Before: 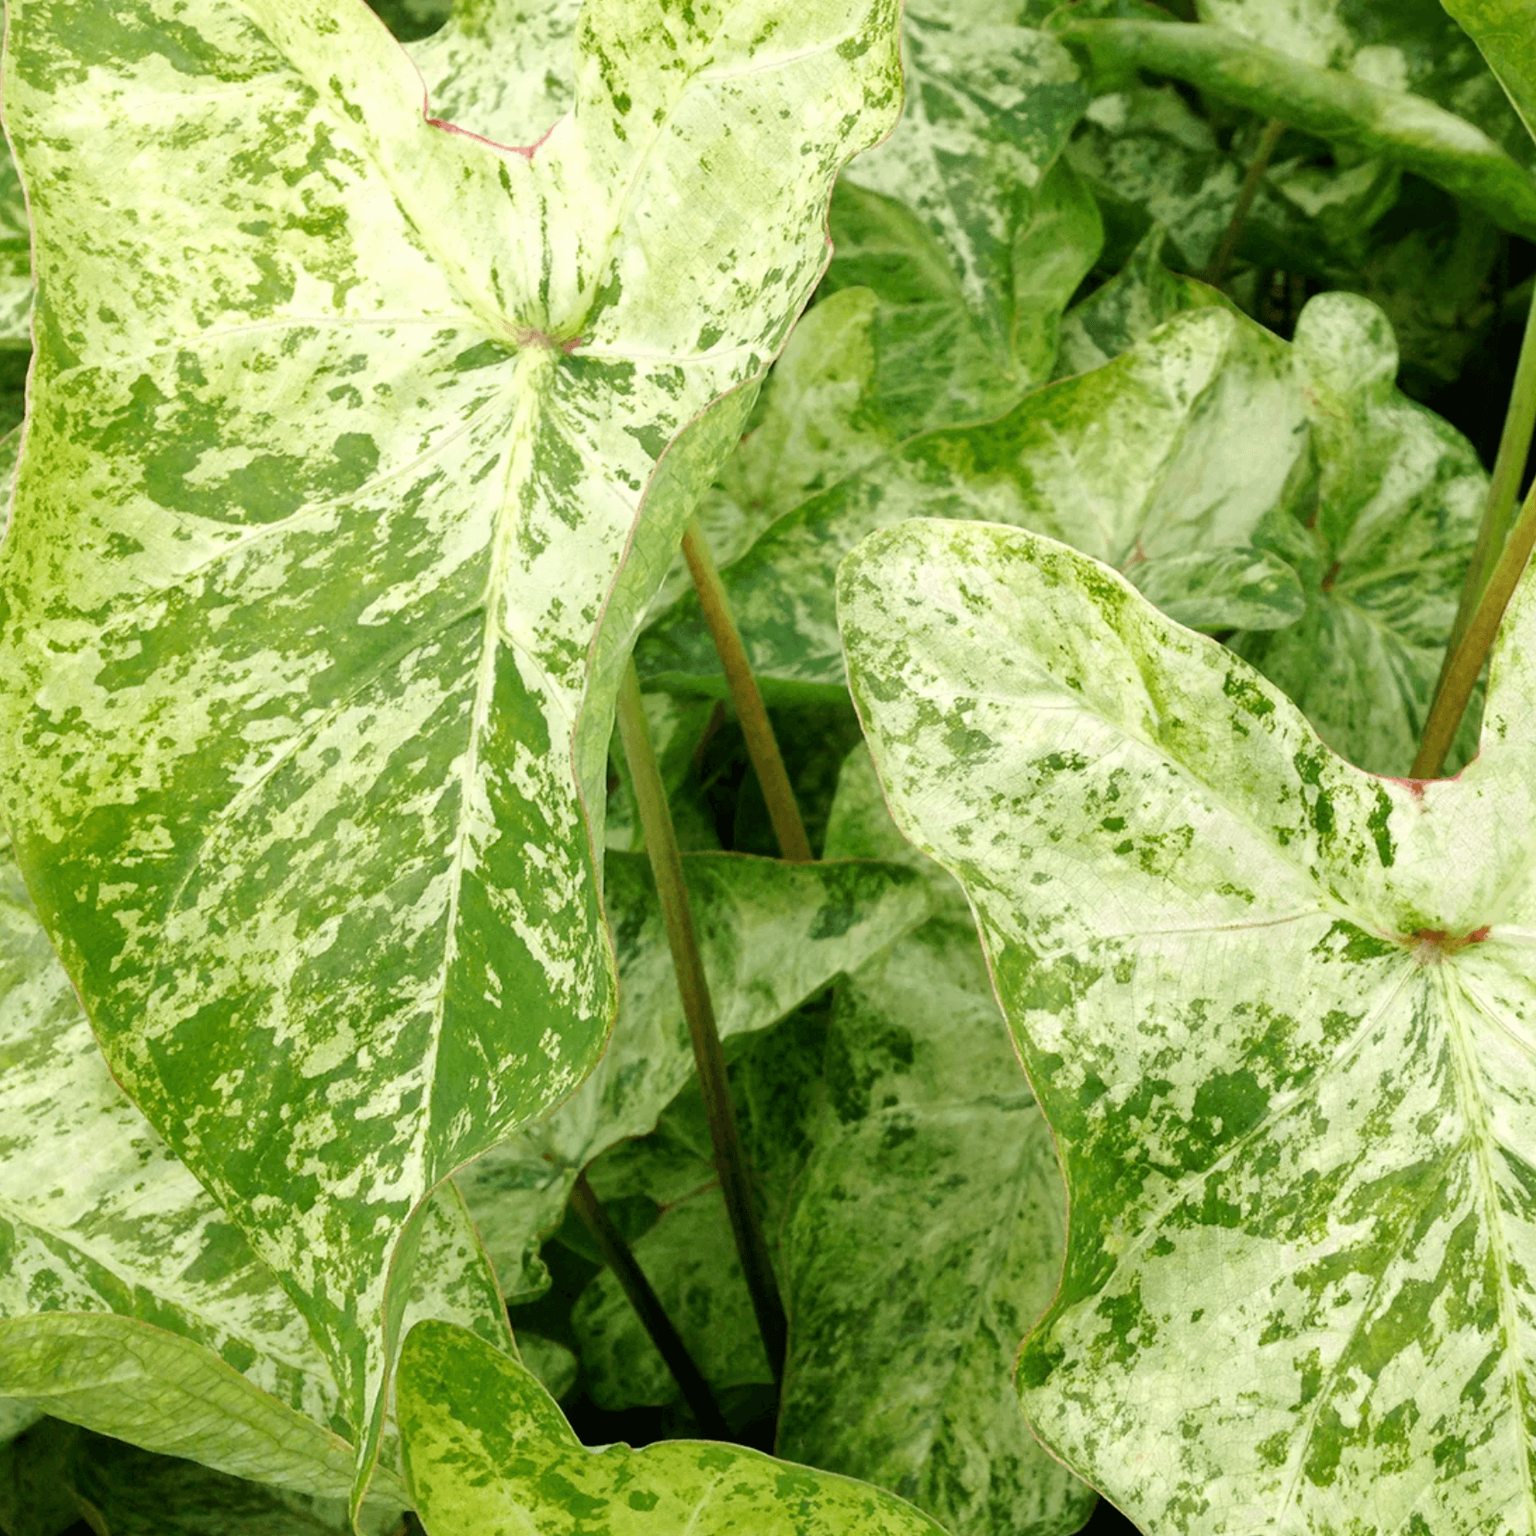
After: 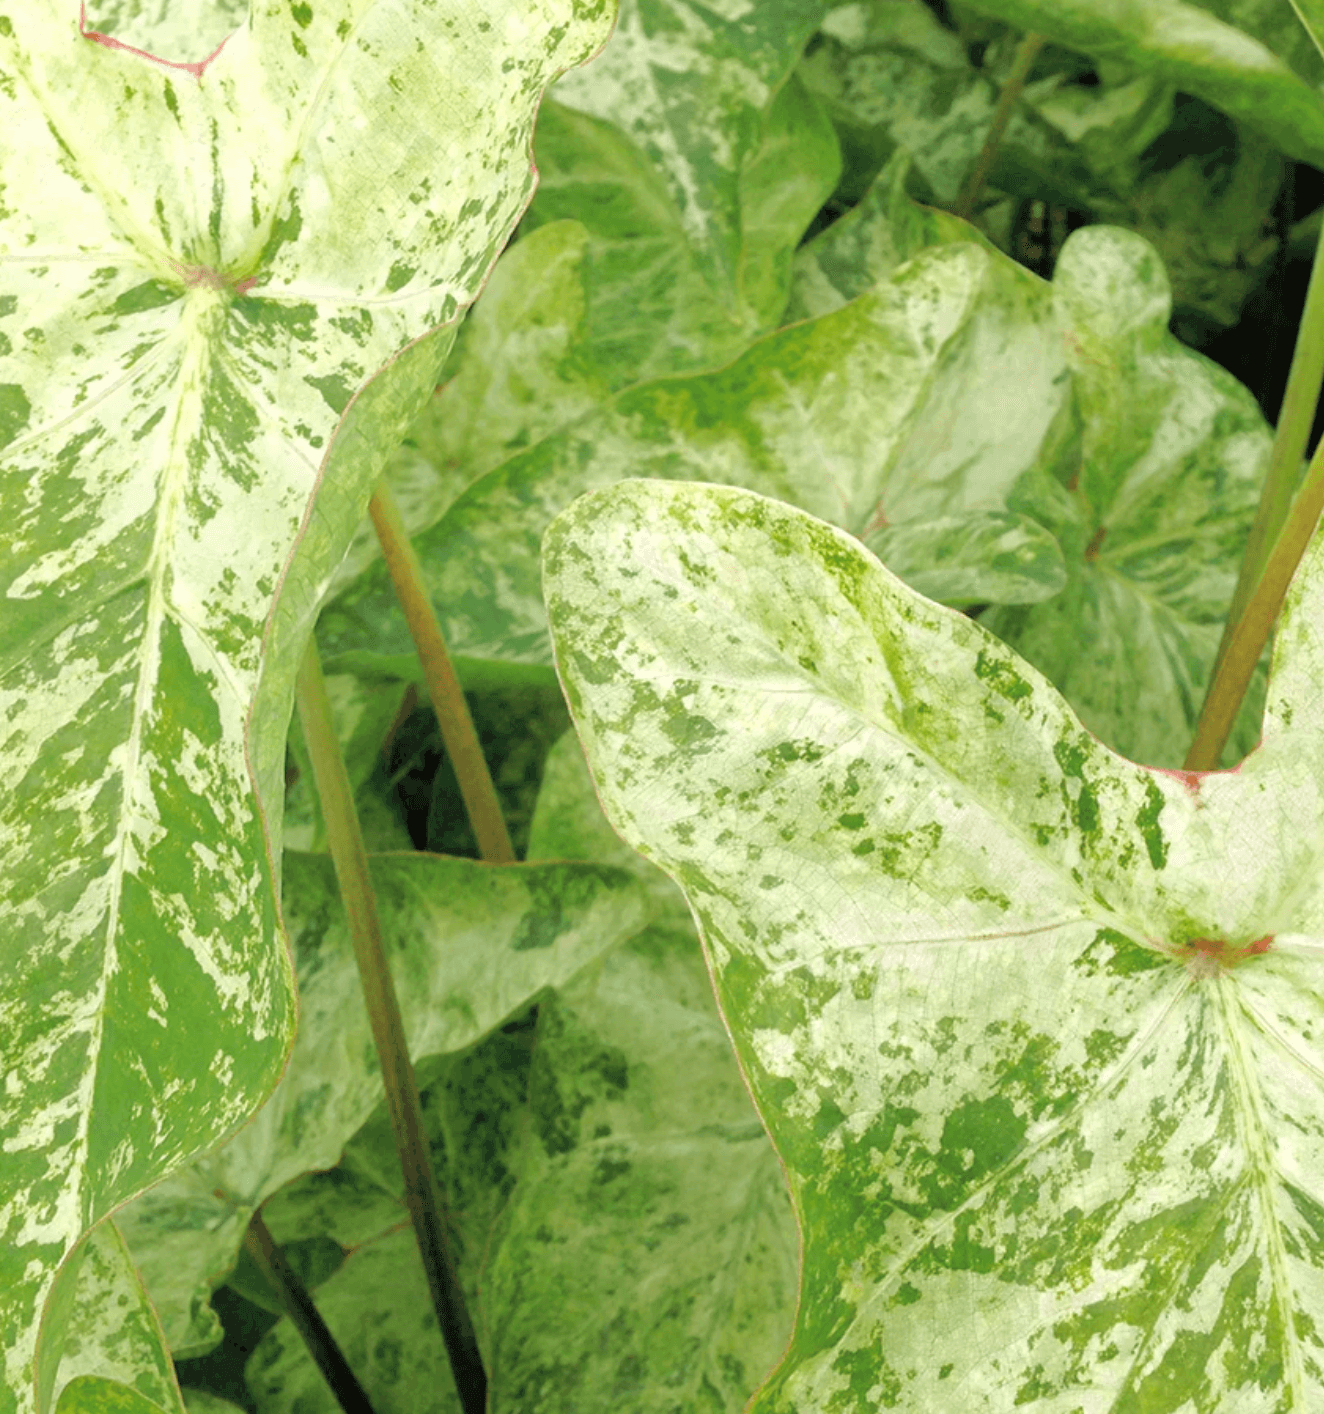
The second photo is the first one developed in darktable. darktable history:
tone curve: curves: ch0 [(0, 0) (0.004, 0.008) (0.077, 0.156) (0.169, 0.29) (0.774, 0.774) (1, 1)], color space Lab, independent channels, preserve colors none
sharpen: radius 2.893, amount 0.857, threshold 47.449
crop: left 22.962%, top 5.912%, bottom 11.789%
